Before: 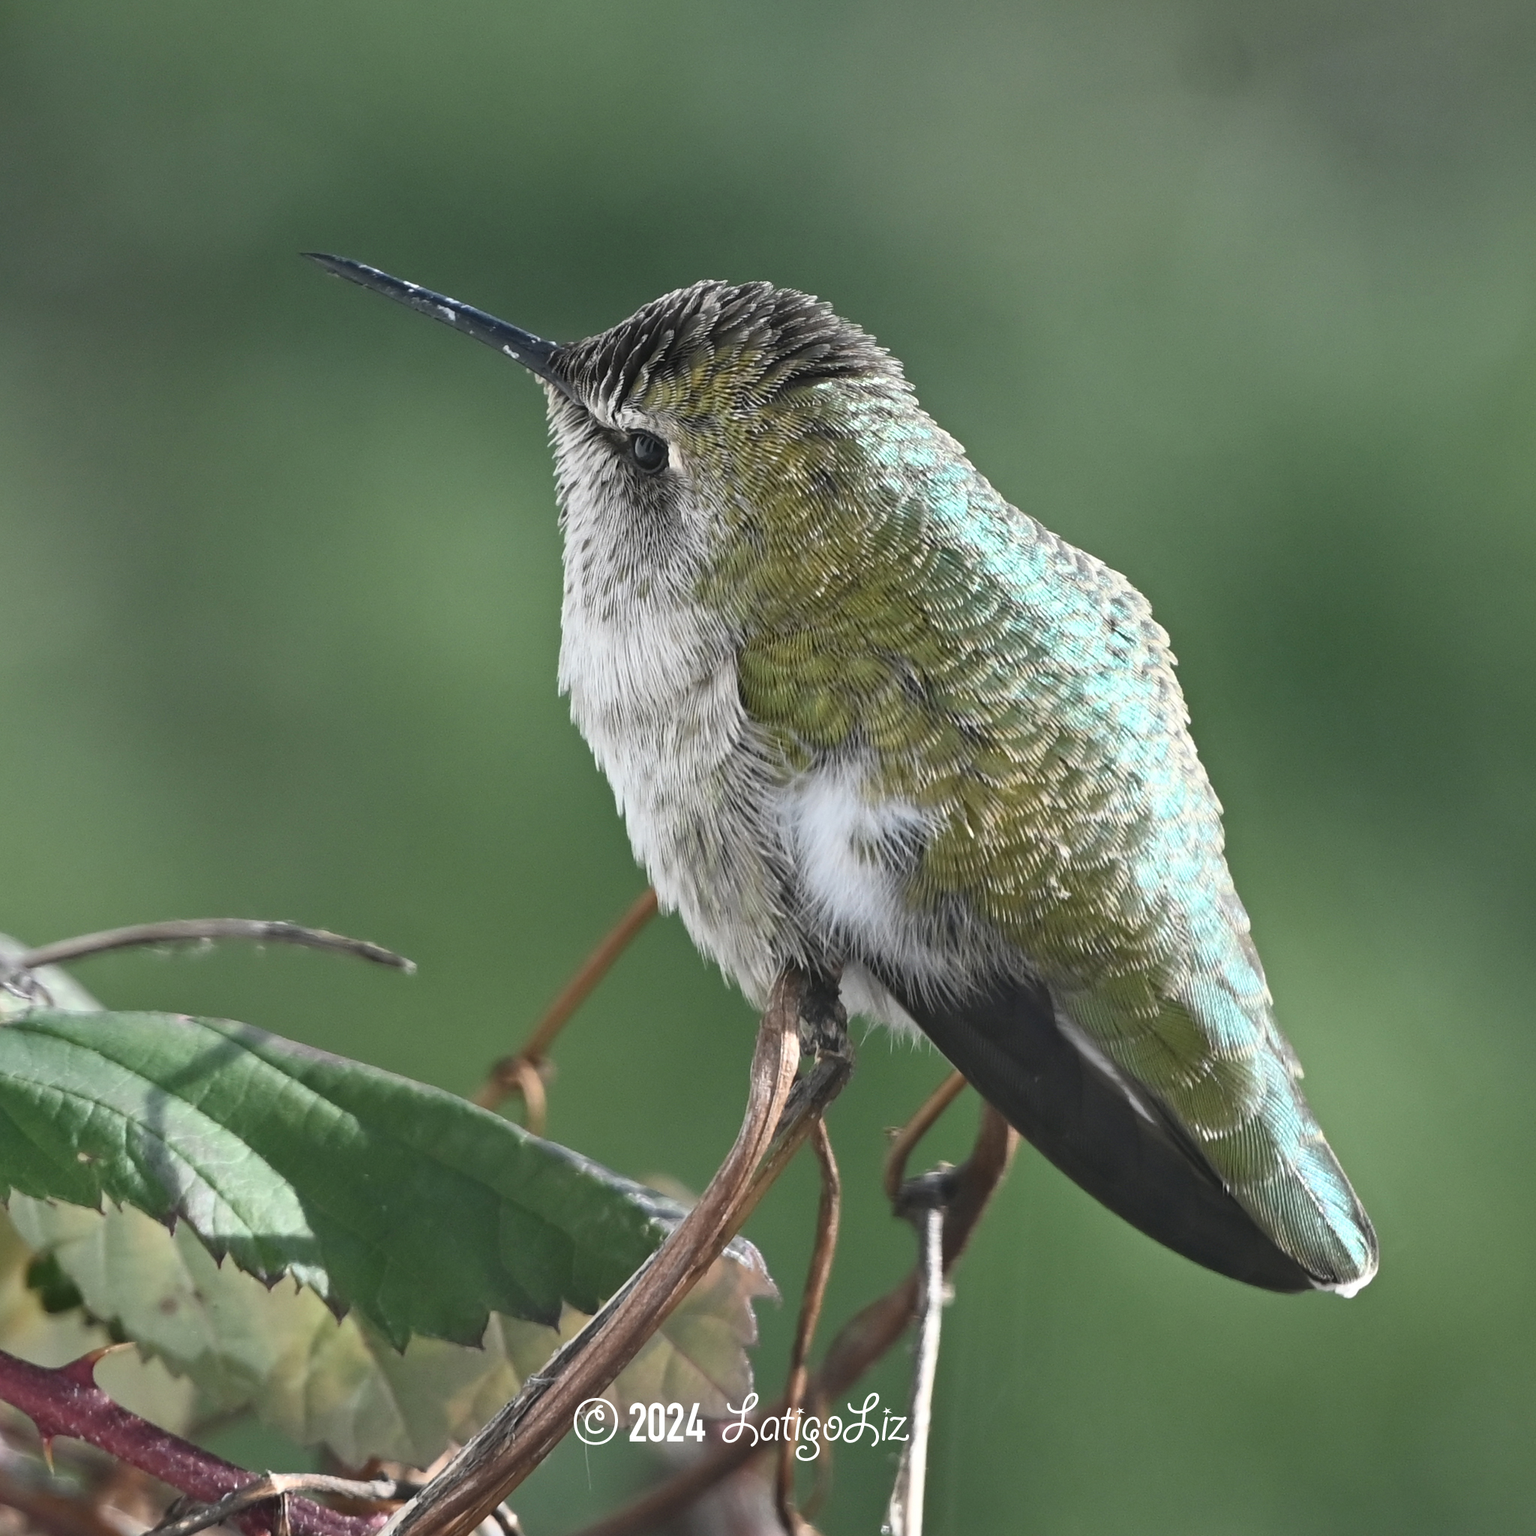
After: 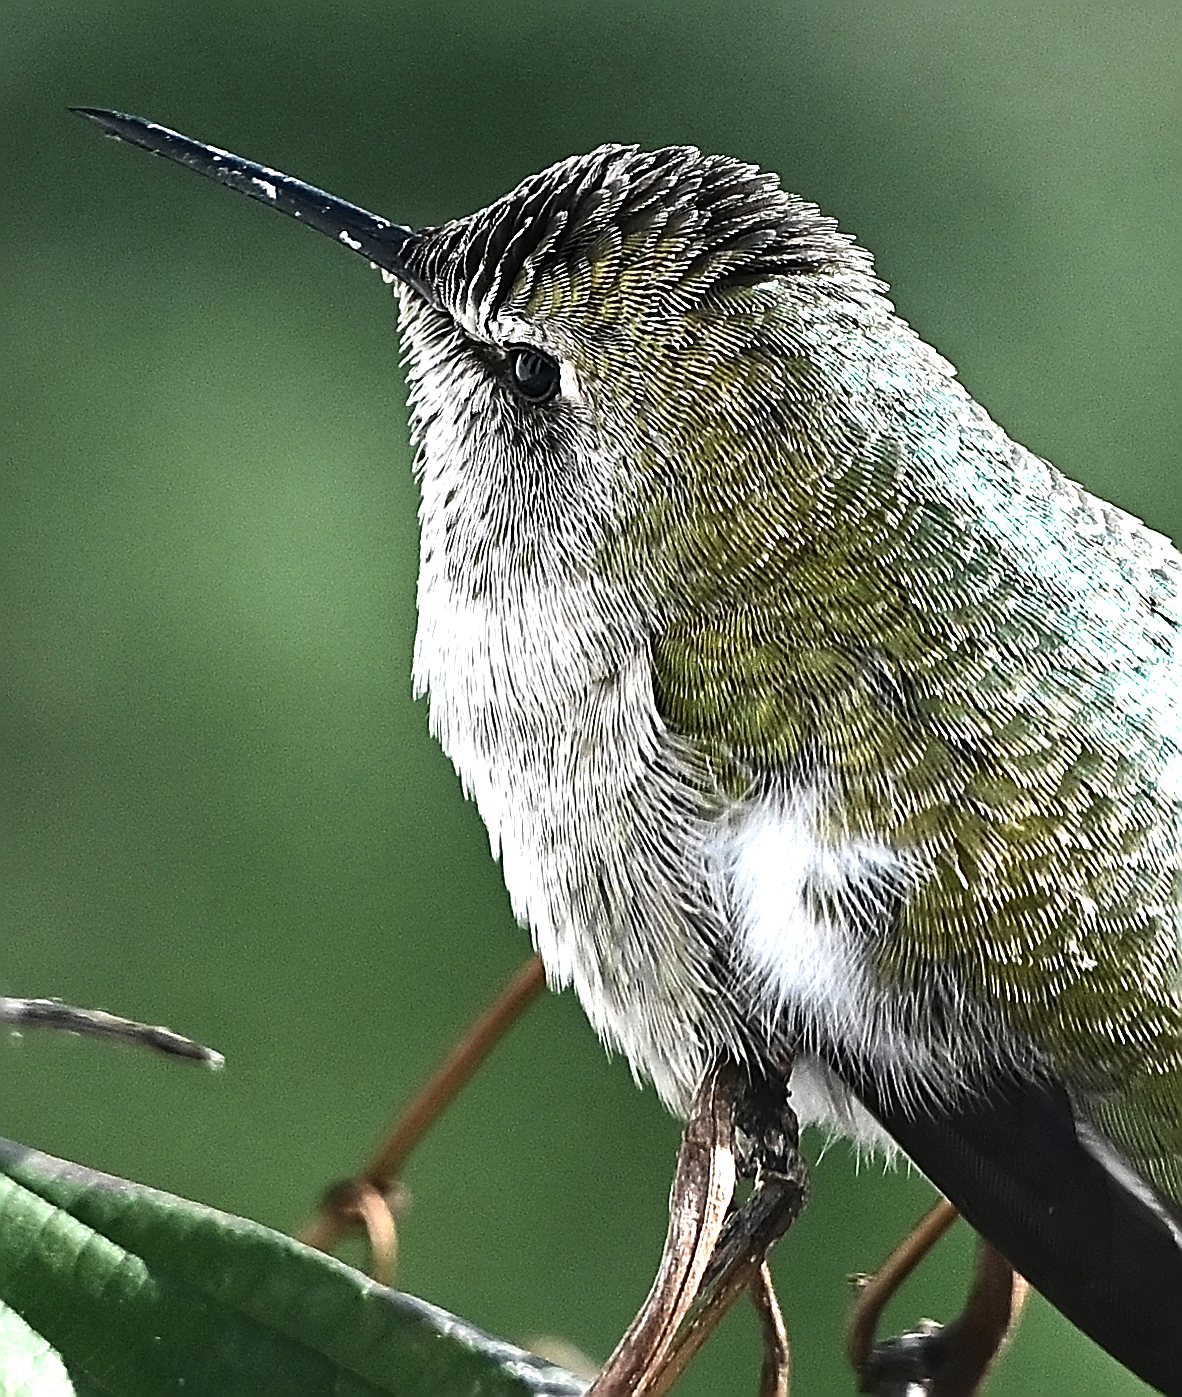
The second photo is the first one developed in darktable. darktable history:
crop: left 16.202%, top 11.208%, right 26.045%, bottom 20.557%
exposure: exposure 0.207 EV, compensate highlight preservation false
sharpen: amount 1.861
tone equalizer: -8 EV -0.75 EV, -7 EV -0.7 EV, -6 EV -0.6 EV, -5 EV -0.4 EV, -3 EV 0.4 EV, -2 EV 0.6 EV, -1 EV 0.7 EV, +0 EV 0.75 EV, edges refinement/feathering 500, mask exposure compensation -1.57 EV, preserve details no
contrast brightness saturation: contrast 0.07, brightness -0.13, saturation 0.06
